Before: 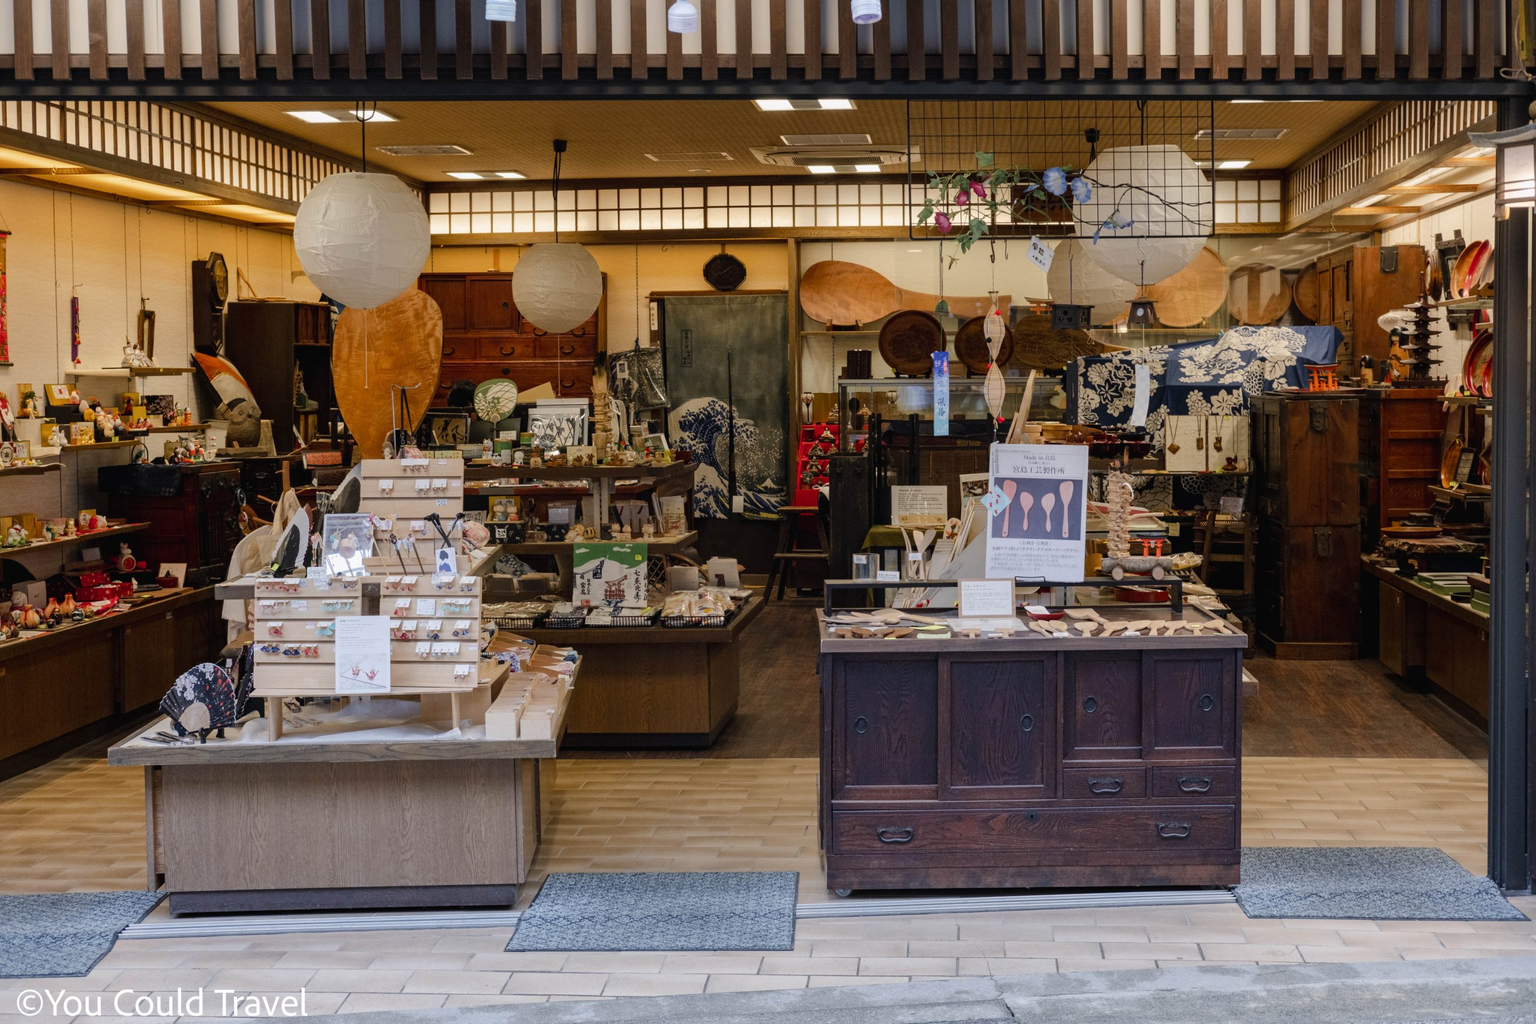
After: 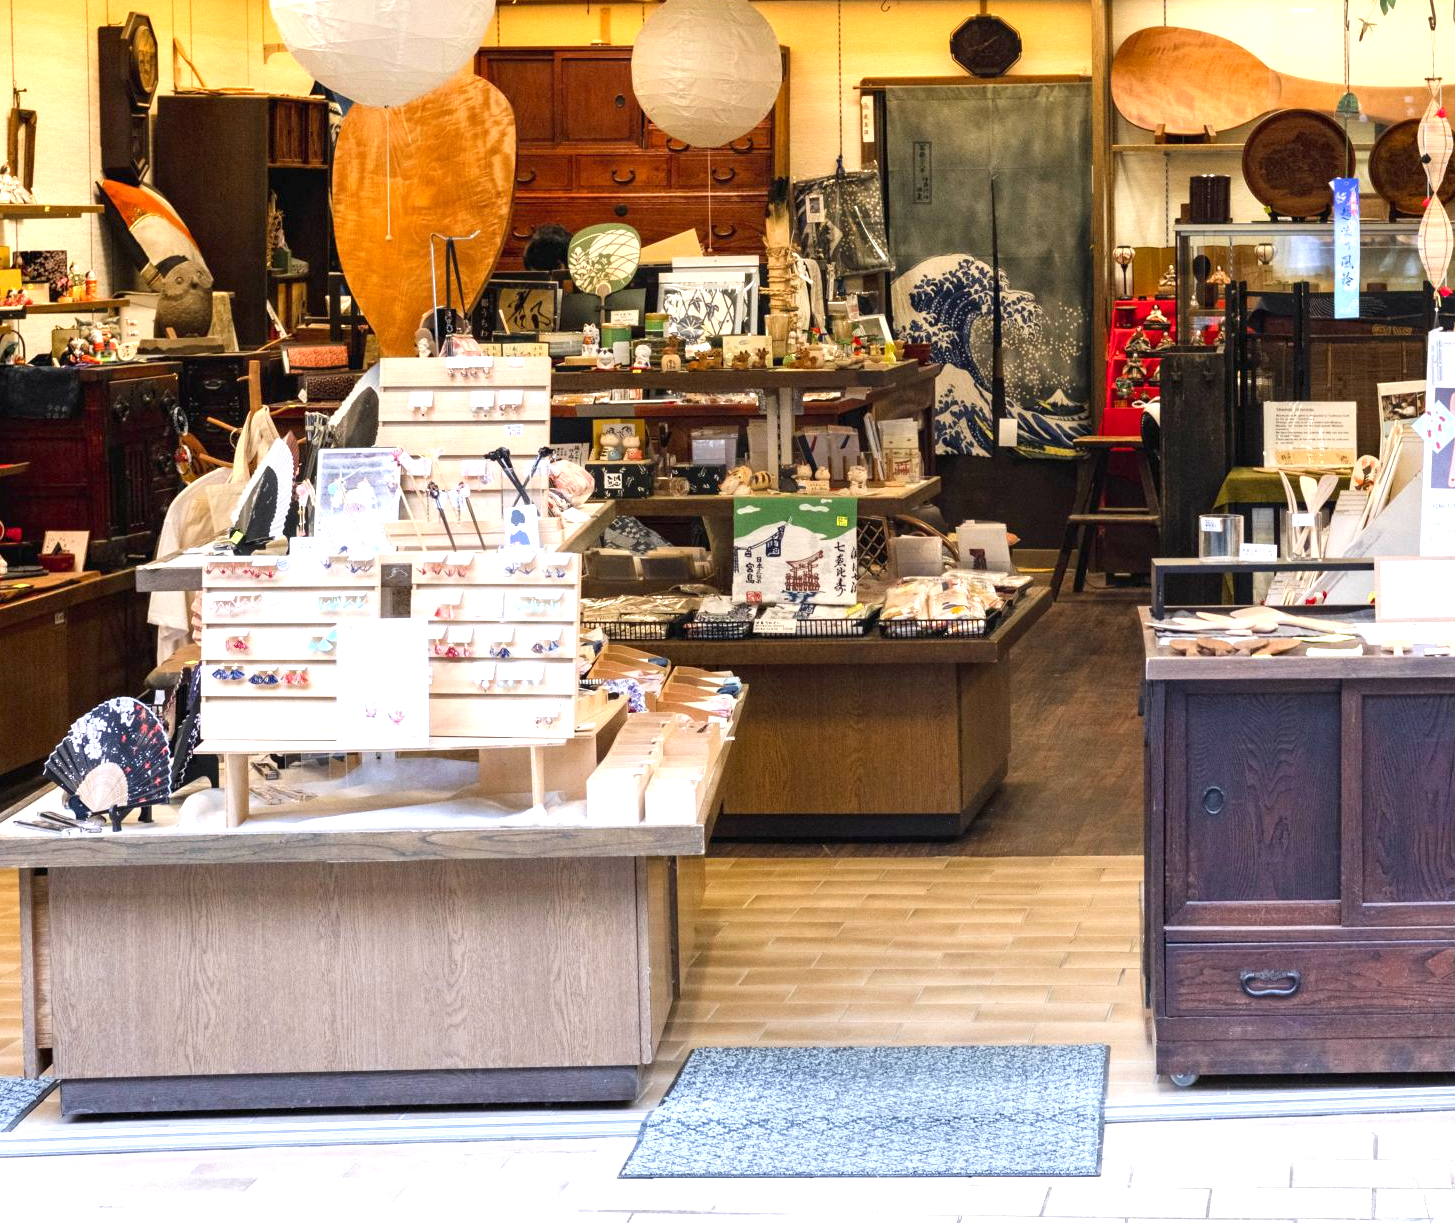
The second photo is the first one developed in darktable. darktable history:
local contrast: mode bilateral grid, contrast 99, coarseness 99, detail 93%, midtone range 0.2
exposure: black level correction 0.001, exposure 1.398 EV, compensate highlight preservation false
crop: left 8.699%, top 23.919%, right 34.458%, bottom 4.428%
